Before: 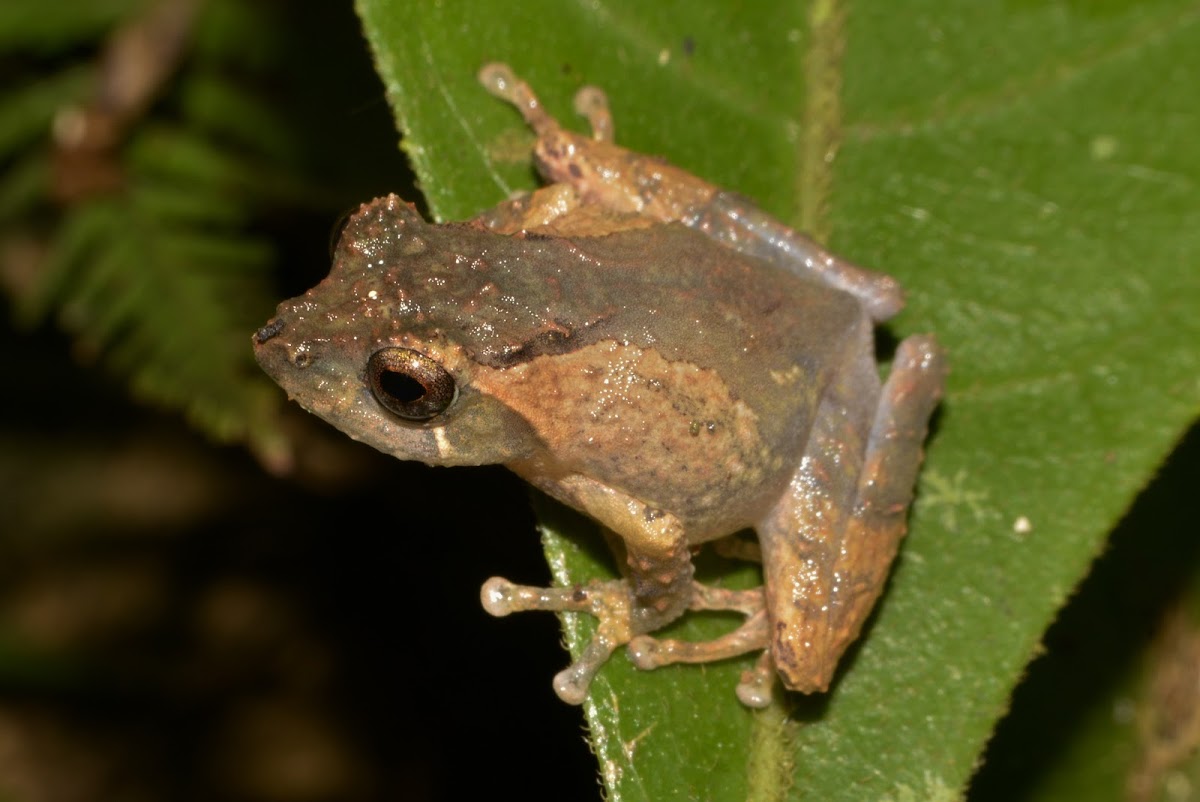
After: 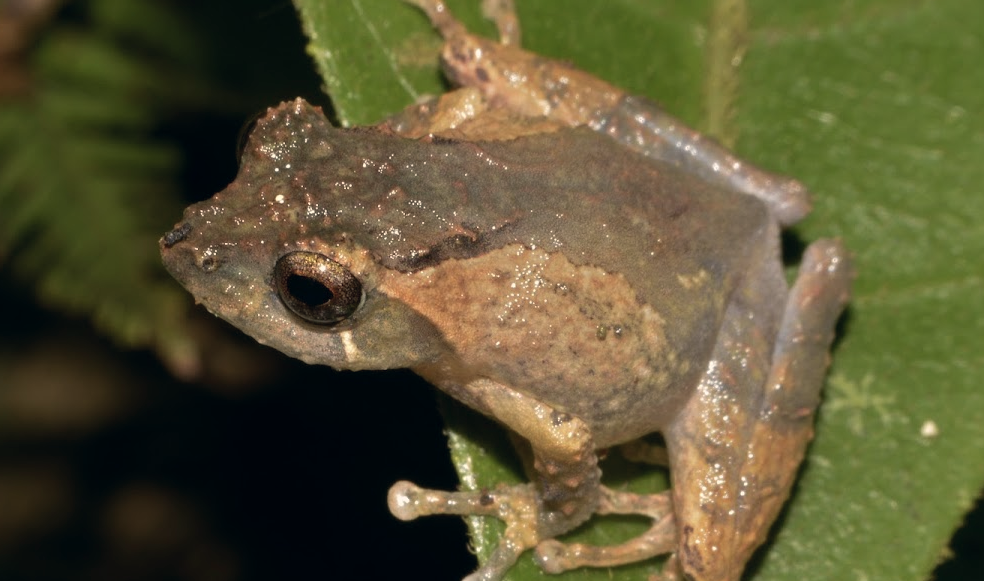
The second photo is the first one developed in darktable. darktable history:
crop: left 7.753%, top 12.034%, right 10.234%, bottom 15.415%
color correction: highlights a* 2.87, highlights b* 5.01, shadows a* -2.08, shadows b* -4.89, saturation 0.823
